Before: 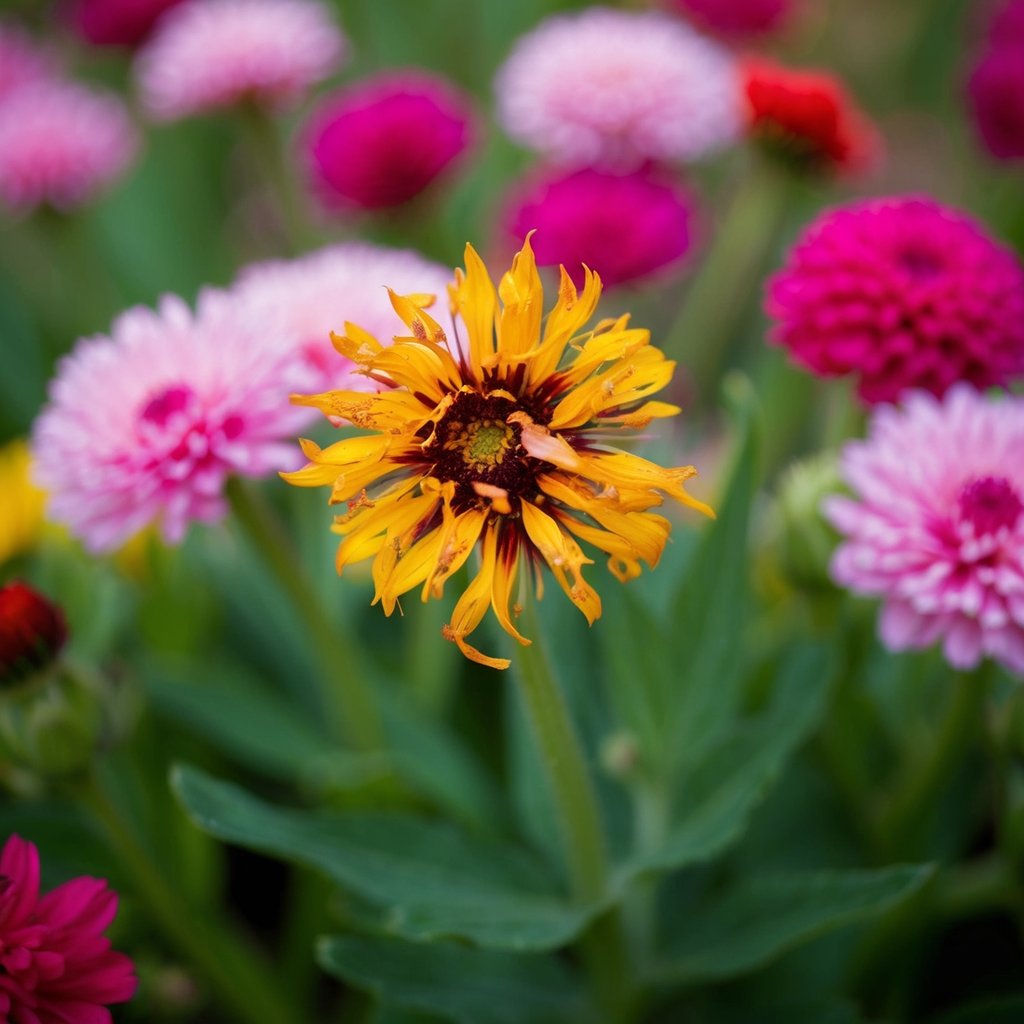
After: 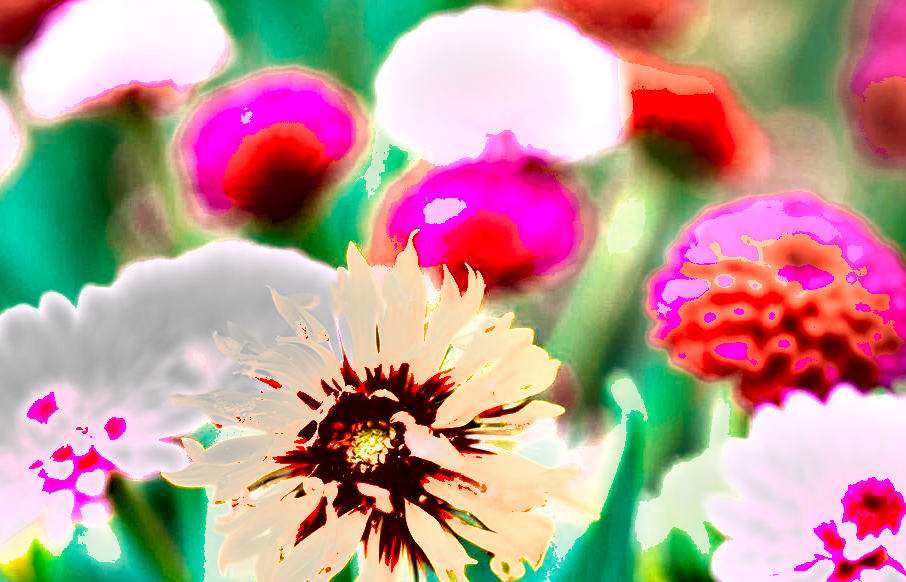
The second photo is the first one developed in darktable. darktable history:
crop and rotate: left 11.486%, bottom 43.099%
exposure: black level correction 0.001, exposure 1.829 EV, compensate highlight preservation false
color zones: curves: ch0 [(0, 0.5) (0.125, 0.4) (0.25, 0.5) (0.375, 0.4) (0.5, 0.4) (0.625, 0.6) (0.75, 0.6) (0.875, 0.5)]; ch1 [(0, 0.35) (0.125, 0.45) (0.25, 0.35) (0.375, 0.35) (0.5, 0.35) (0.625, 0.35) (0.75, 0.45) (0.875, 0.35)]; ch2 [(0, 0.6) (0.125, 0.5) (0.25, 0.5) (0.375, 0.6) (0.5, 0.6) (0.625, 0.5) (0.75, 0.5) (0.875, 0.5)]
shadows and highlights: soften with gaussian
tone equalizer: -8 EV -0.764 EV, -7 EV -0.694 EV, -6 EV -0.632 EV, -5 EV -0.407 EV, -3 EV 0.391 EV, -2 EV 0.6 EV, -1 EV 0.689 EV, +0 EV 0.734 EV, smoothing diameter 24.98%, edges refinement/feathering 9.8, preserve details guided filter
